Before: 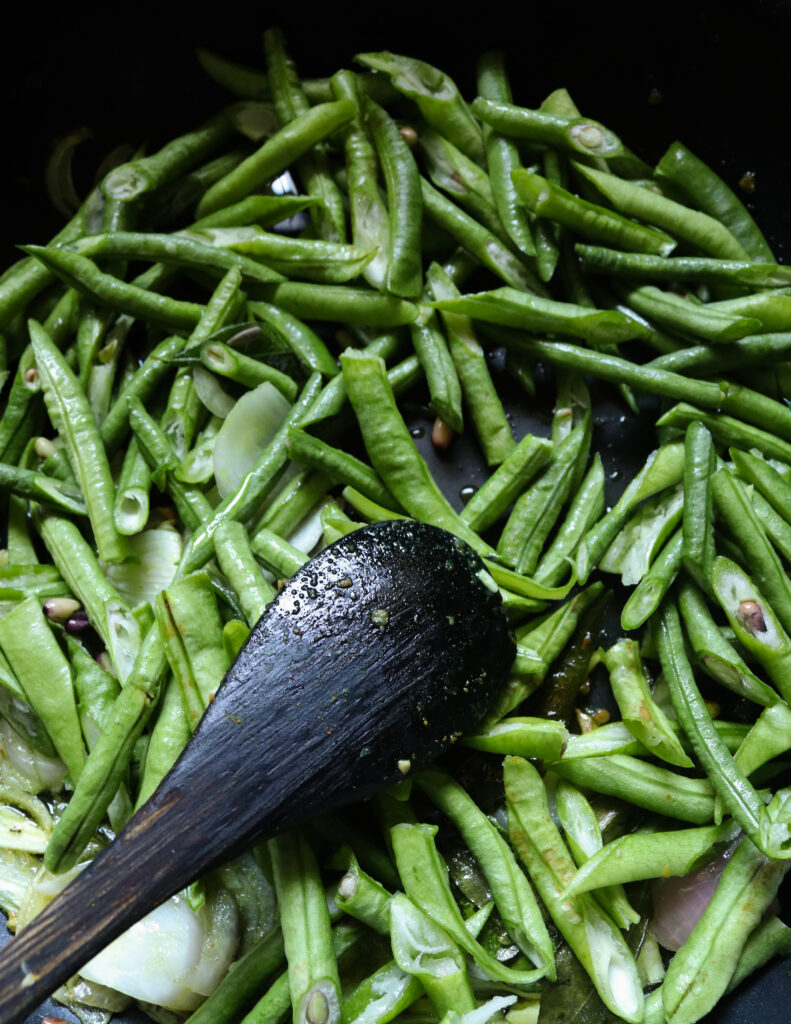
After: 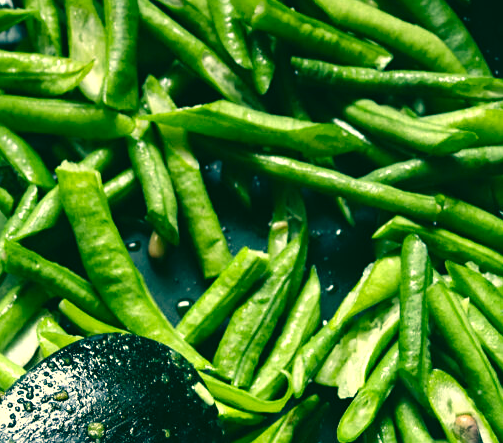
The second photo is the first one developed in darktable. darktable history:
exposure: black level correction 0, exposure 0.6 EV, compensate exposure bias true, compensate highlight preservation false
crop: left 36.005%, top 18.293%, right 0.31%, bottom 38.444%
color correction: highlights a* 1.83, highlights b* 34.02, shadows a* -36.68, shadows b* -5.48
sharpen: amount 0.2
